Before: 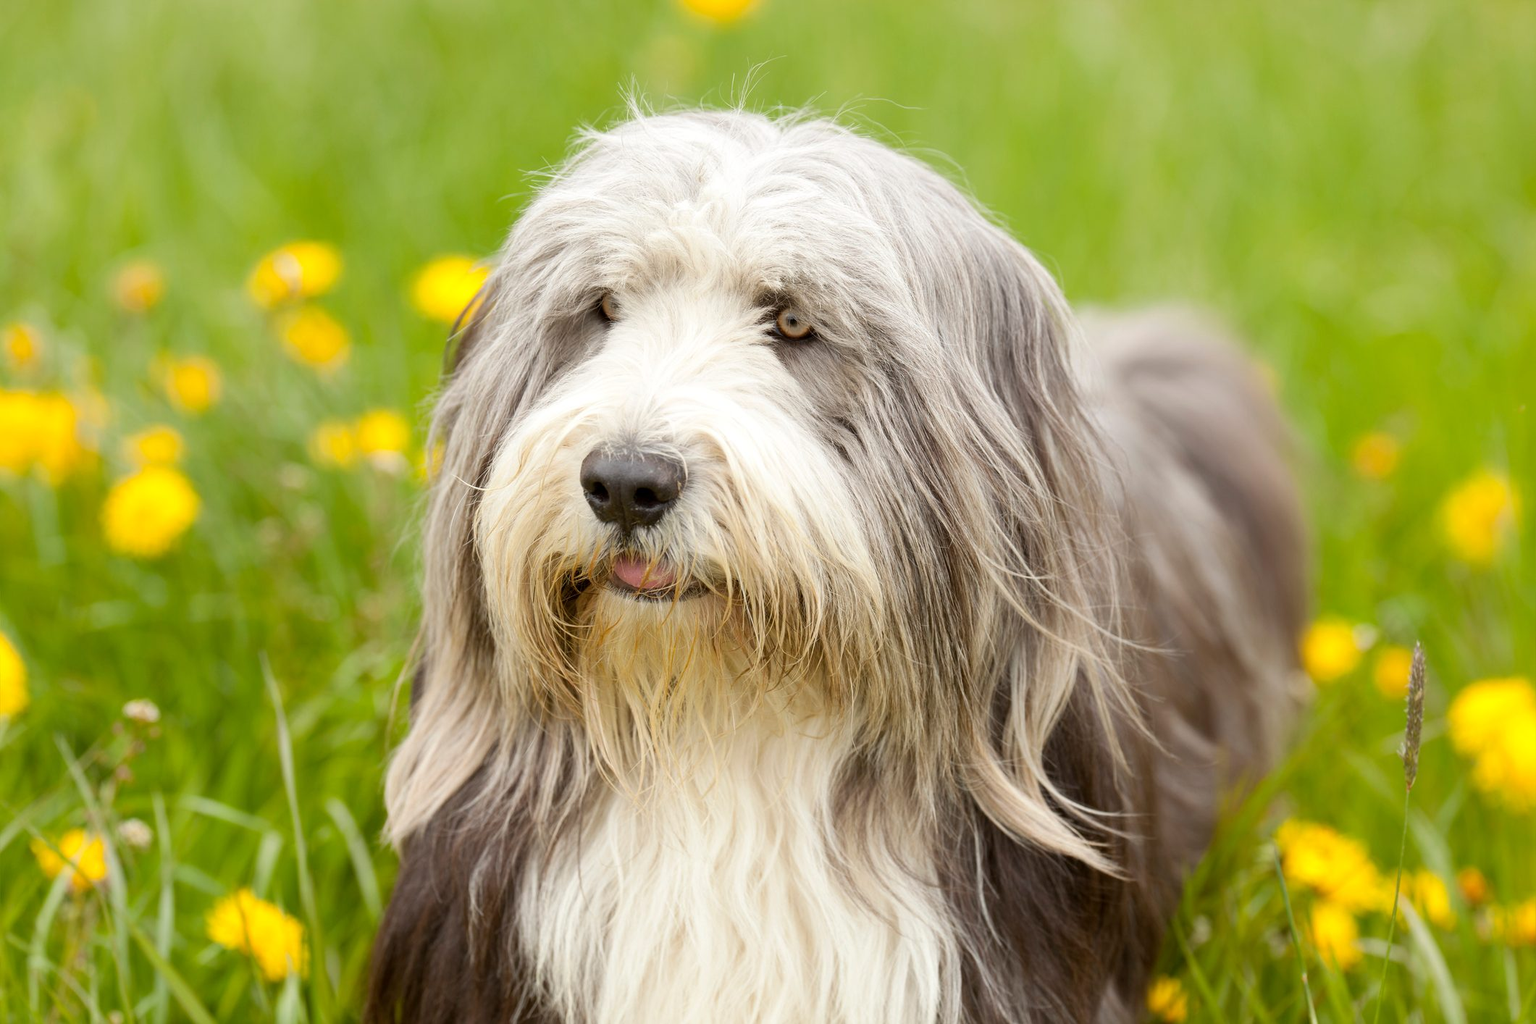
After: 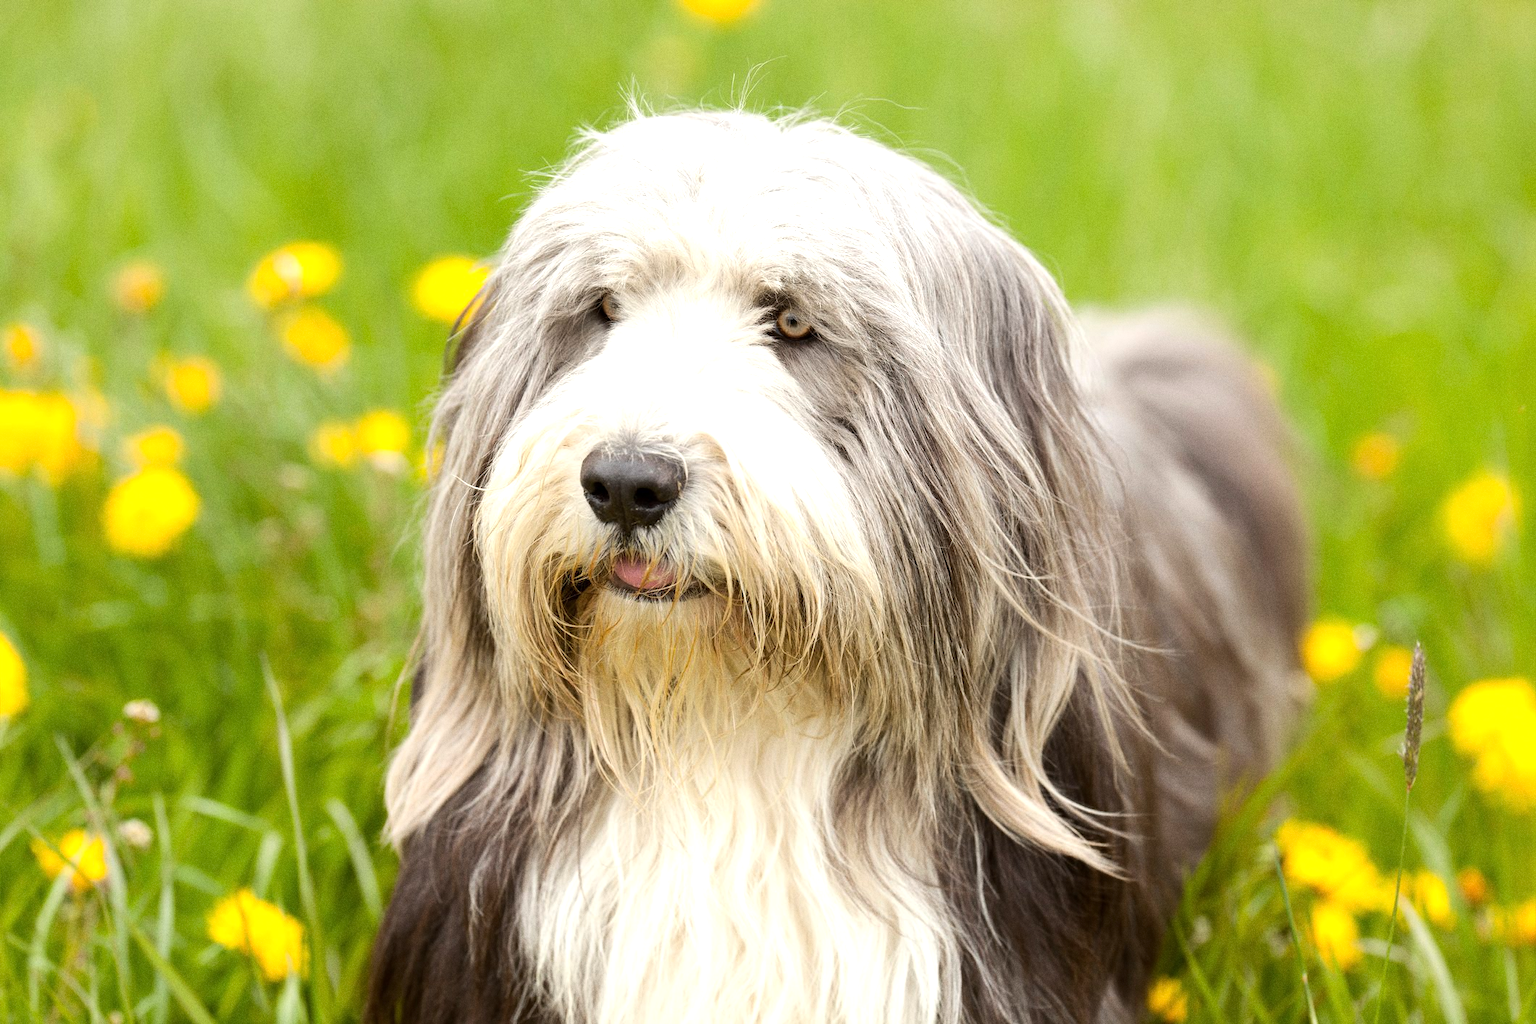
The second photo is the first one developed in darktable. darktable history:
tone equalizer: -8 EV -0.417 EV, -7 EV -0.389 EV, -6 EV -0.333 EV, -5 EV -0.222 EV, -3 EV 0.222 EV, -2 EV 0.333 EV, -1 EV 0.389 EV, +0 EV 0.417 EV, edges refinement/feathering 500, mask exposure compensation -1.25 EV, preserve details no
grain: coarseness 3.21 ISO
